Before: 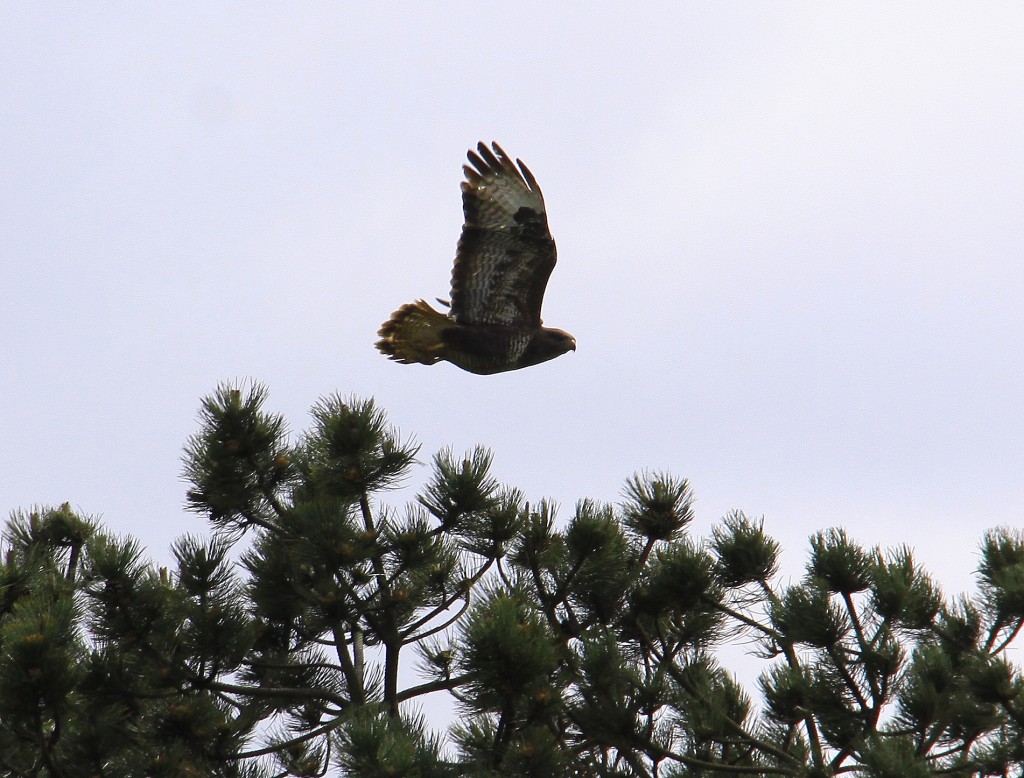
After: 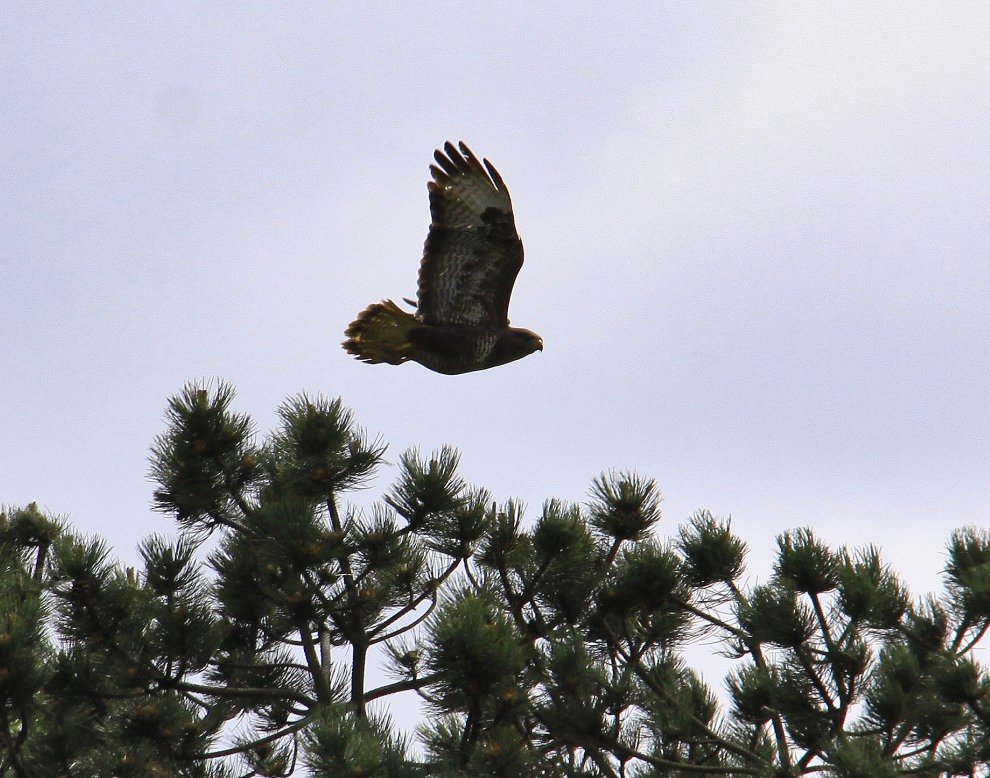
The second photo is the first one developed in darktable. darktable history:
crop and rotate: left 3.238%
shadows and highlights: soften with gaussian
